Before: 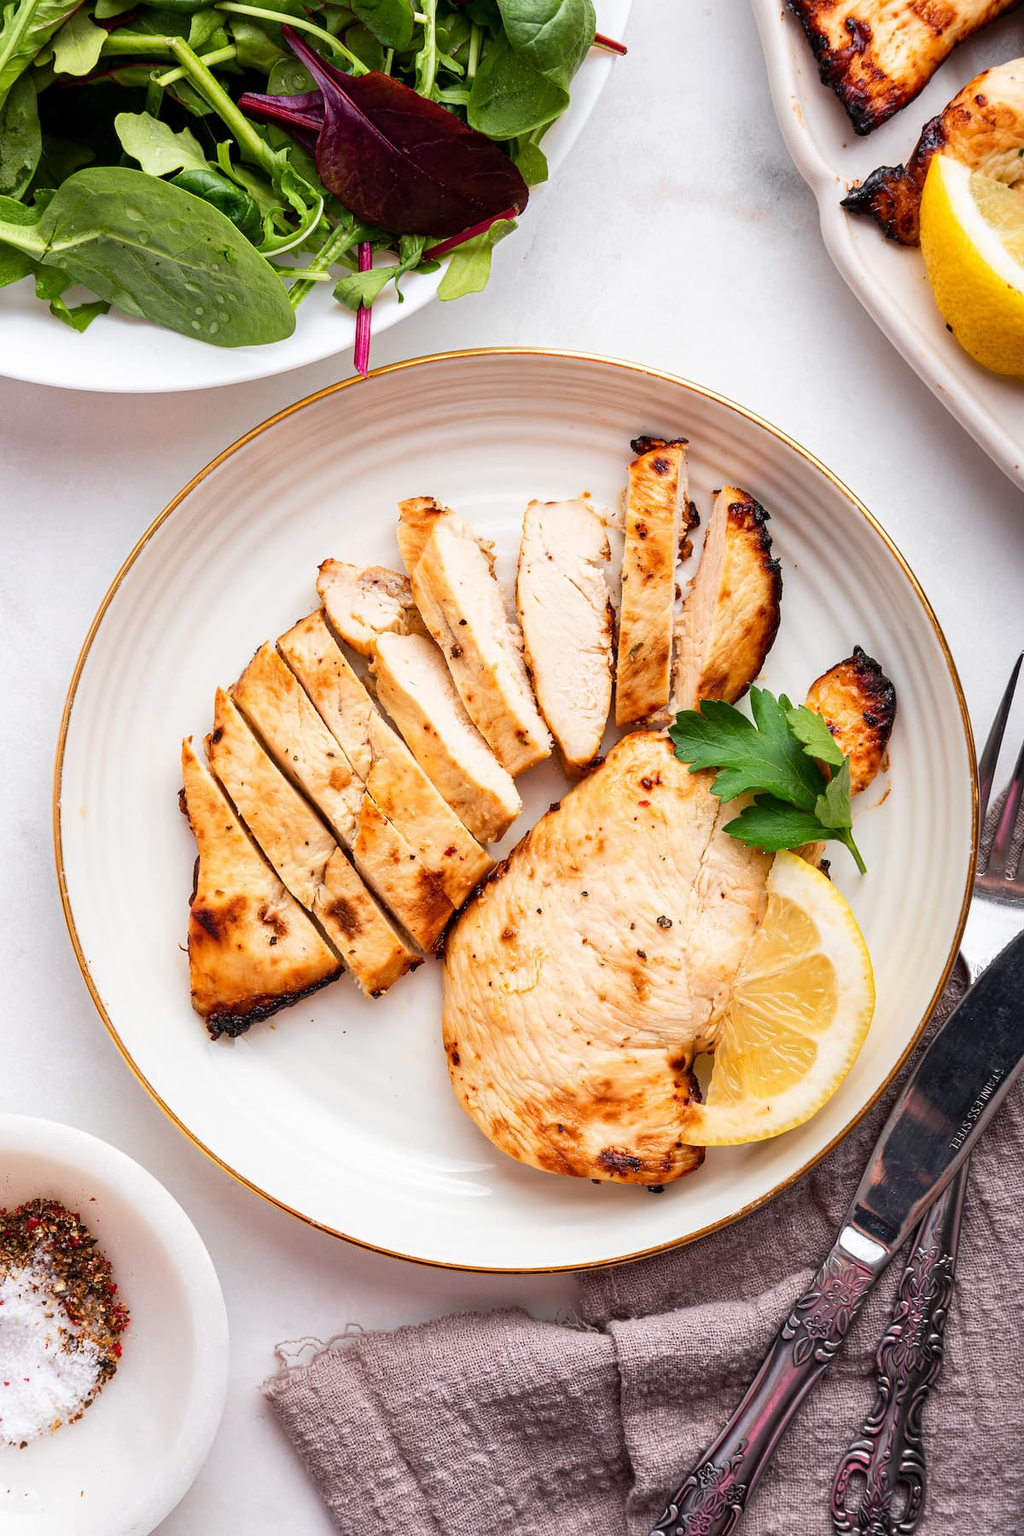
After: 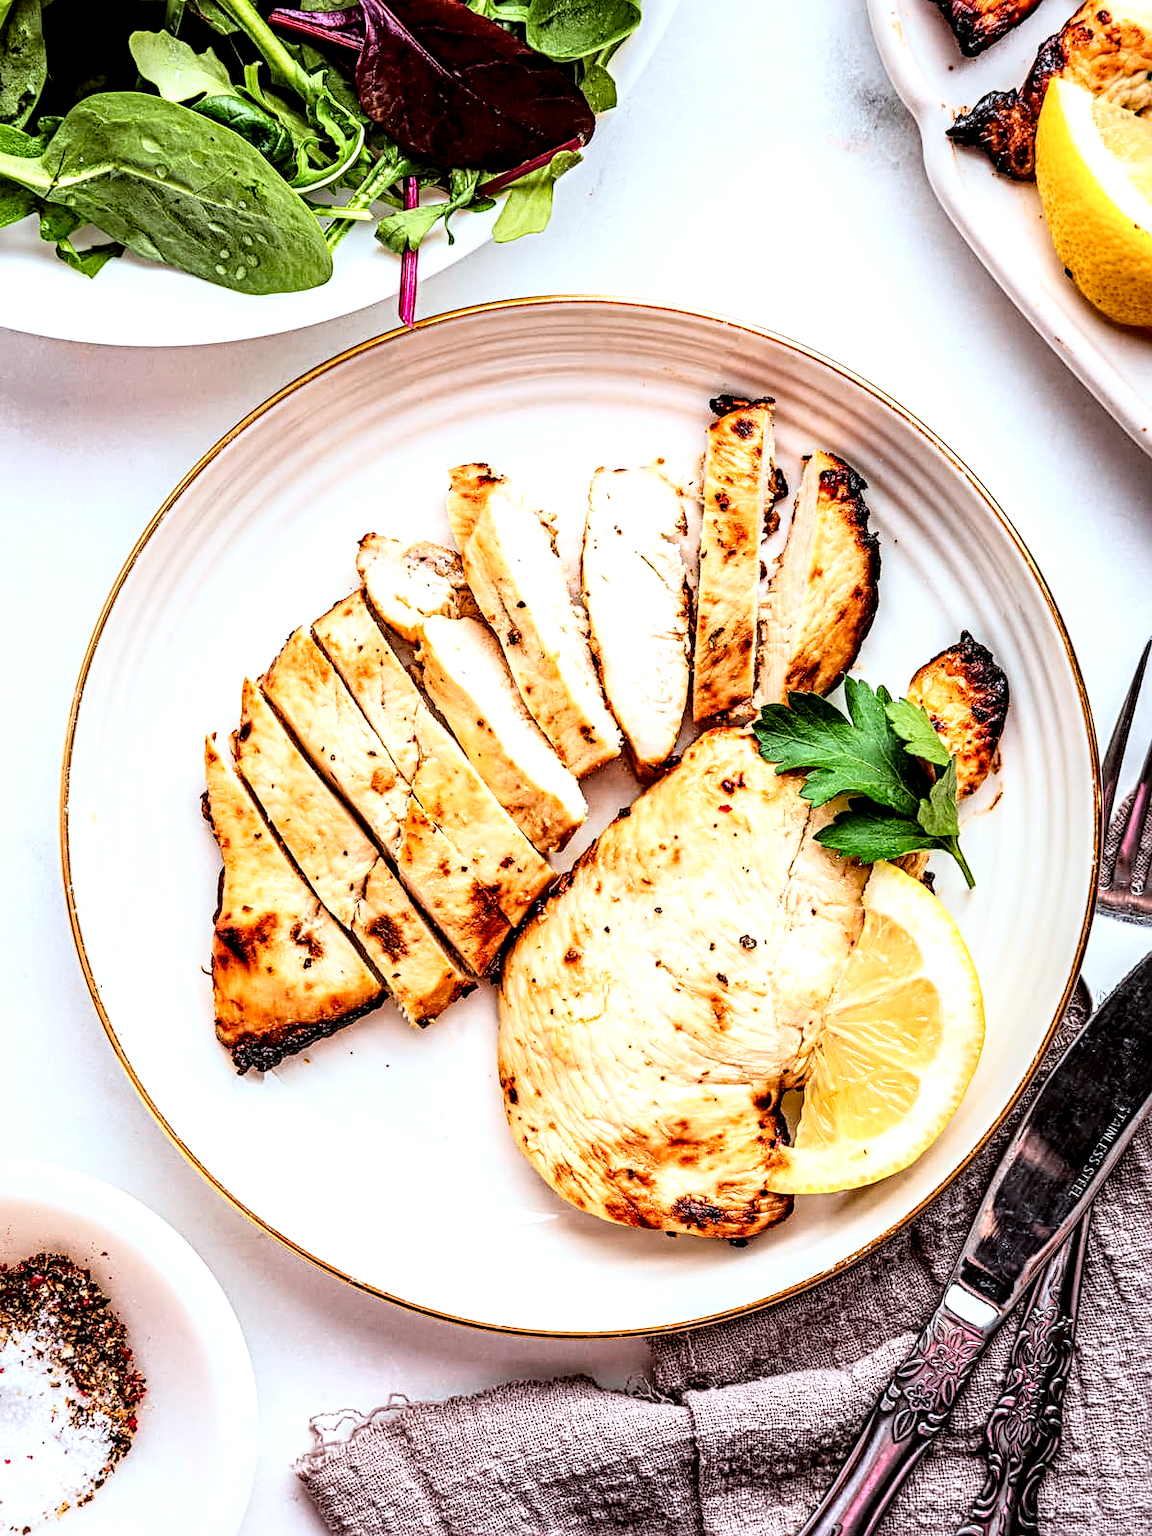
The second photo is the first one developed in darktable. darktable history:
exposure: black level correction 0, compensate exposure bias true, compensate highlight preservation false
color correction: highlights a* -3.24, highlights b* -6.32, shadows a* 3.12, shadows b* 5.11
crop and rotate: top 5.579%, bottom 5.587%
local contrast: highlights 22%, detail 197%
base curve: curves: ch0 [(0, 0) (0.028, 0.03) (0.121, 0.232) (0.46, 0.748) (0.859, 0.968) (1, 1)]
sharpen: radius 3.964
